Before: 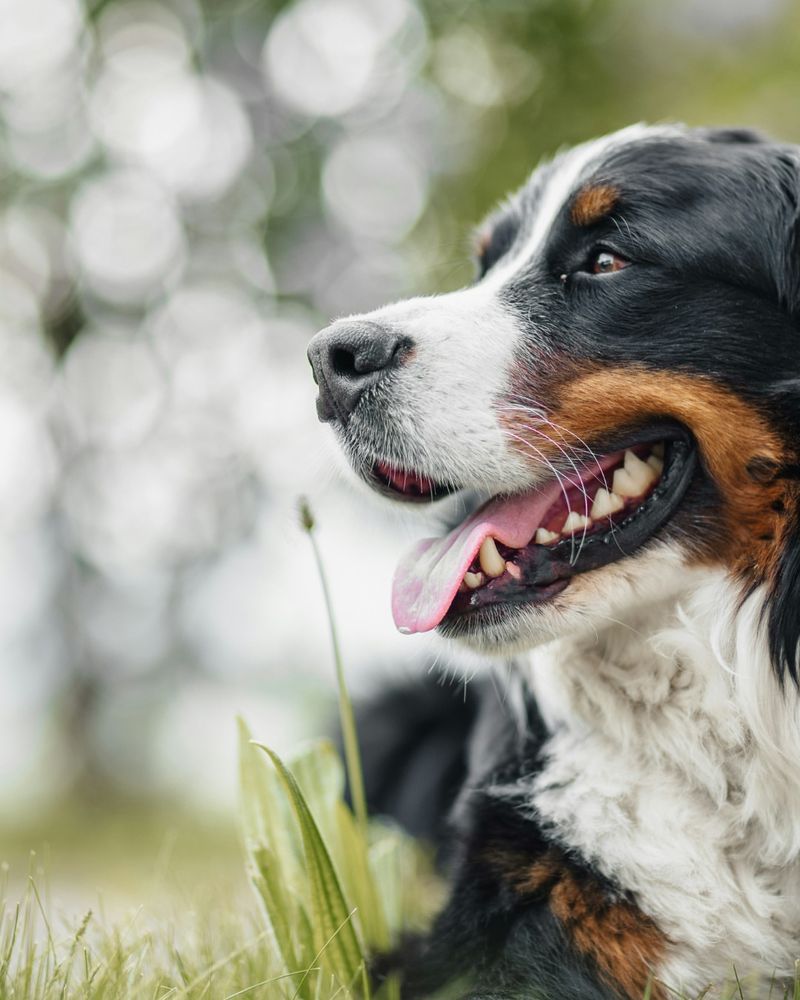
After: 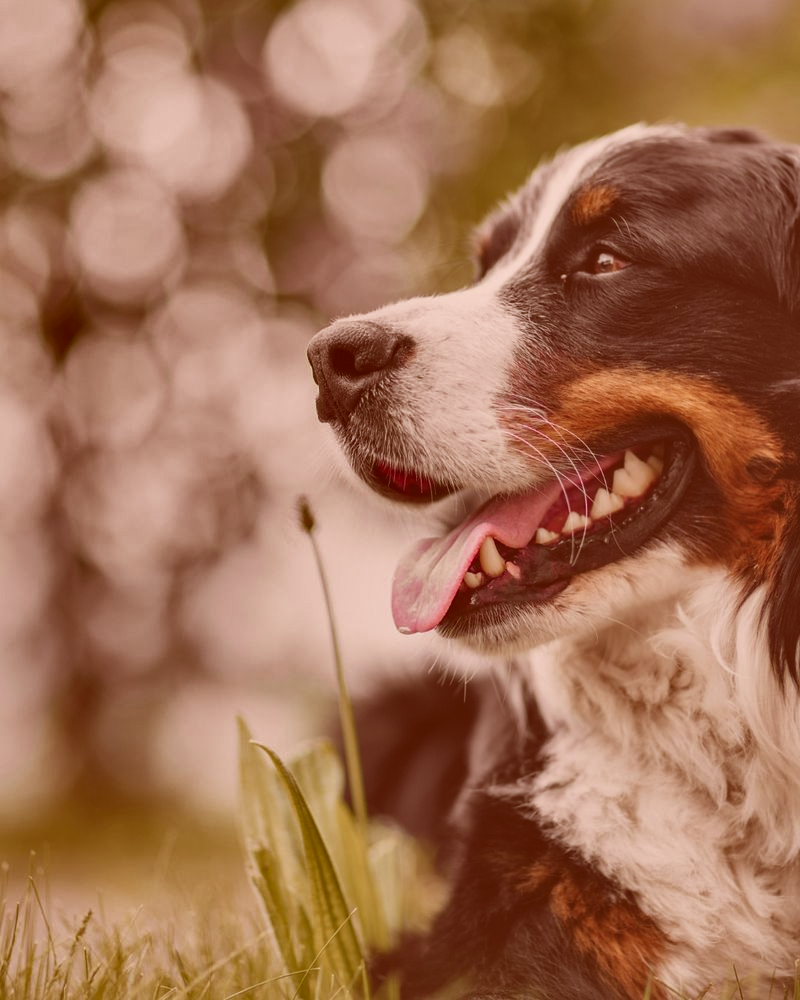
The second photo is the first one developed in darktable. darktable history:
color correction: highlights a* 9.03, highlights b* 8.71, shadows a* 40, shadows b* 40, saturation 0.8
exposure: black level correction -0.028, compensate highlight preservation false
shadows and highlights: shadows 80.73, white point adjustment -9.07, highlights -61.46, soften with gaussian
